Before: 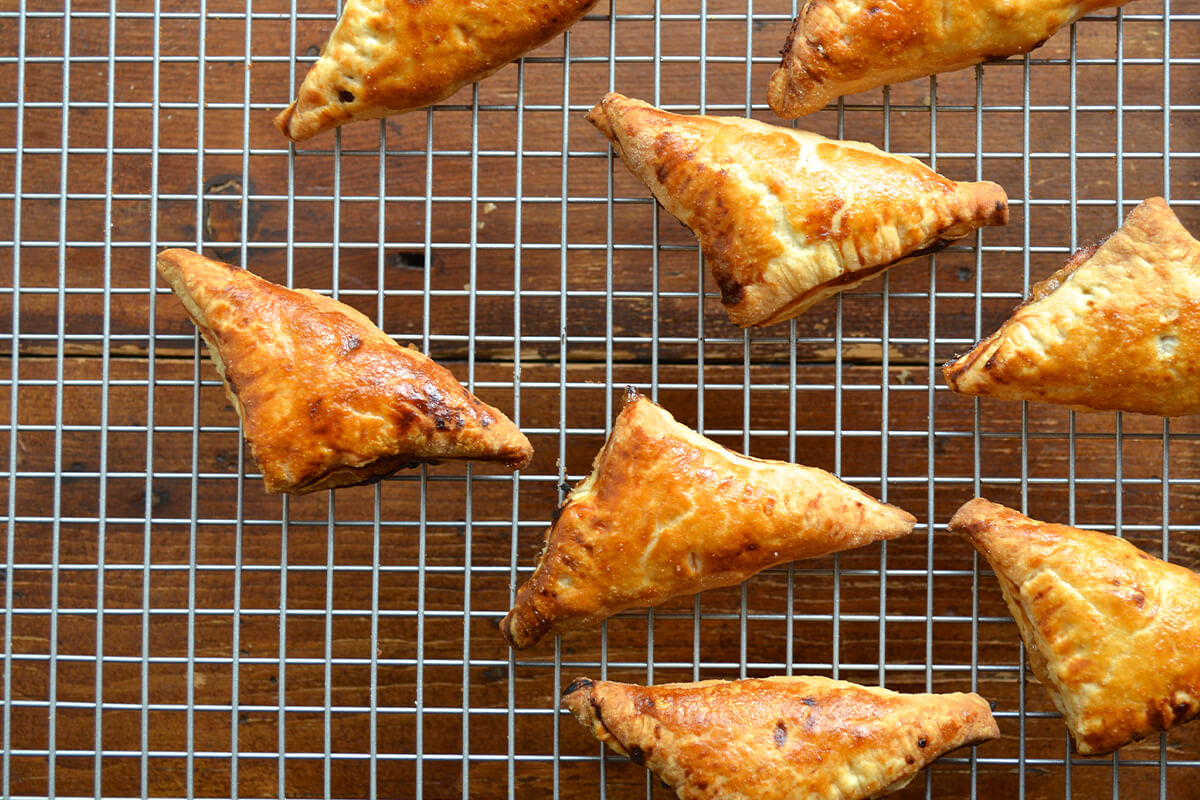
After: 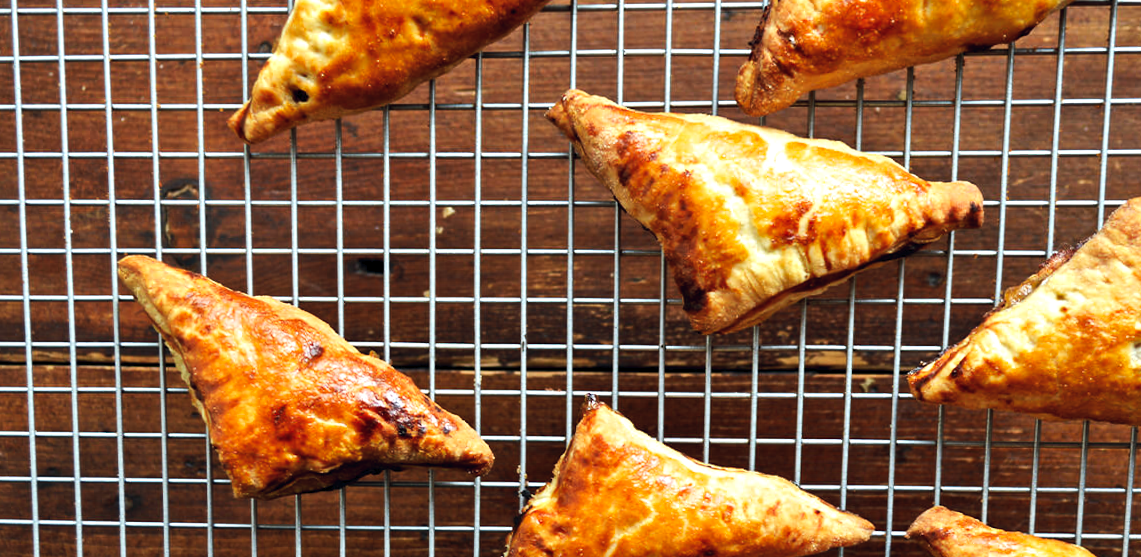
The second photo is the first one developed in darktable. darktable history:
crop: bottom 28.576%
color balance rgb: shadows lift › chroma 3.88%, shadows lift › hue 88.52°, power › hue 214.65°, global offset › chroma 0.1%, global offset › hue 252.4°, contrast 4.45%
rotate and perspective: rotation 0.074°, lens shift (vertical) 0.096, lens shift (horizontal) -0.041, crop left 0.043, crop right 0.952, crop top 0.024, crop bottom 0.979
contrast equalizer: y [[0.5, 0.5, 0.544, 0.569, 0.5, 0.5], [0.5 ×6], [0.5 ×6], [0 ×6], [0 ×6]]
levels: levels [0, 0.492, 0.984]
tone curve: curves: ch0 [(0, 0) (0.003, 0.012) (0.011, 0.015) (0.025, 0.02) (0.044, 0.032) (0.069, 0.044) (0.1, 0.063) (0.136, 0.085) (0.177, 0.121) (0.224, 0.159) (0.277, 0.207) (0.335, 0.261) (0.399, 0.328) (0.468, 0.41) (0.543, 0.506) (0.623, 0.609) (0.709, 0.719) (0.801, 0.82) (0.898, 0.907) (1, 1)], preserve colors none
